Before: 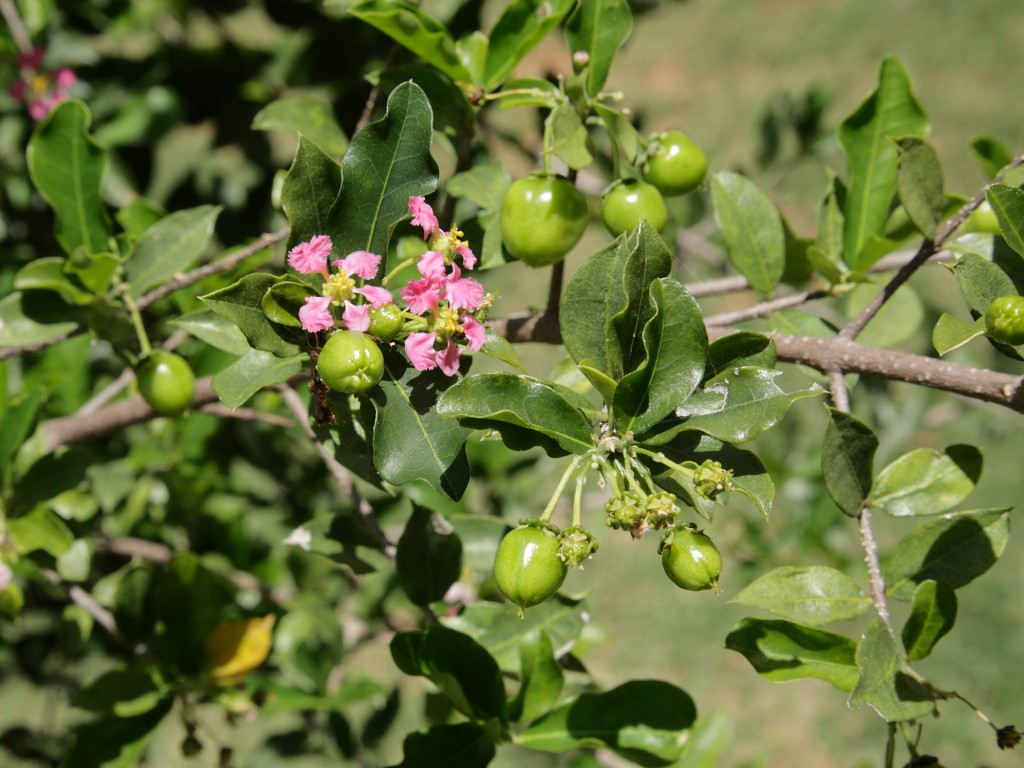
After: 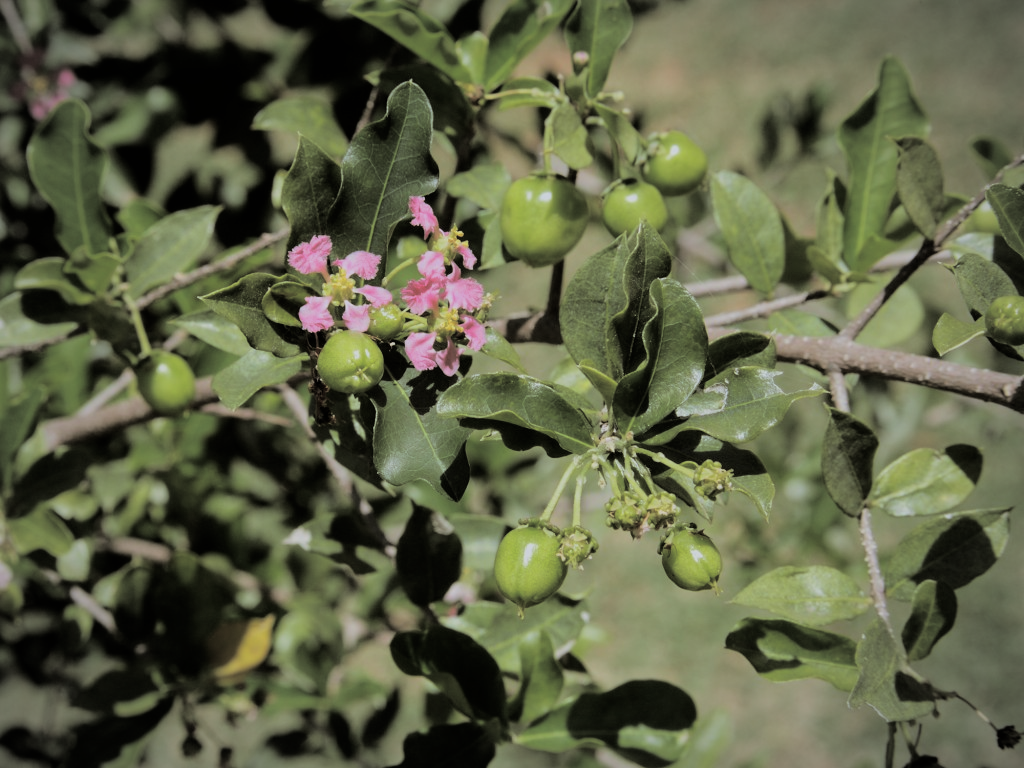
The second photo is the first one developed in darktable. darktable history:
filmic rgb: black relative exposure -7.65 EV, white relative exposure 4.56 EV, hardness 3.61
vignetting: fall-off radius 70%, automatic ratio true
white balance: red 0.967, blue 1.049
split-toning: shadows › hue 46.8°, shadows › saturation 0.17, highlights › hue 316.8°, highlights › saturation 0.27, balance -51.82
